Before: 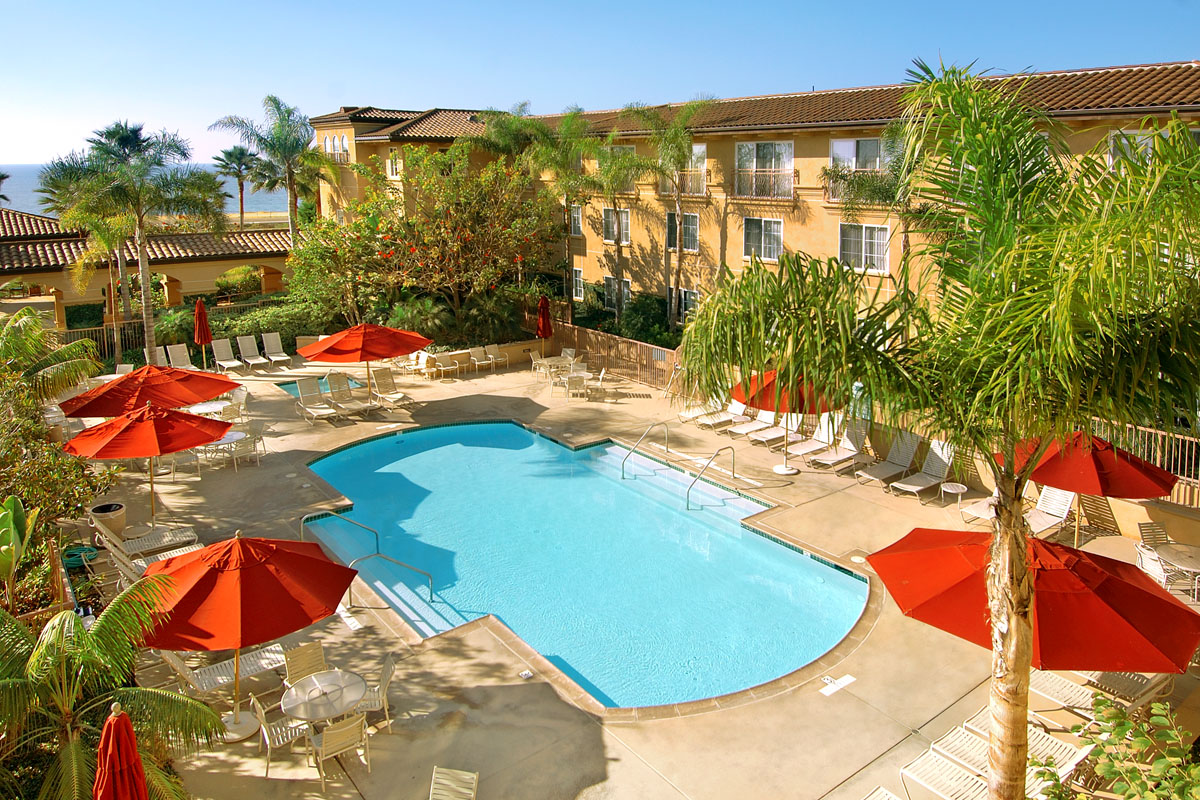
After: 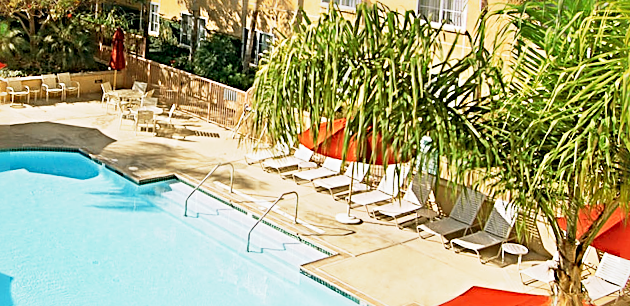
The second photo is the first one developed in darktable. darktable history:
crop: left 36.607%, top 34.735%, right 13.146%, bottom 30.611%
base curve: curves: ch0 [(0, 0) (0.088, 0.125) (0.176, 0.251) (0.354, 0.501) (0.613, 0.749) (1, 0.877)], preserve colors none
sharpen: radius 3.69, amount 0.928
exposure: exposure 0.161 EV, compensate highlight preservation false
rotate and perspective: rotation 4.1°, automatic cropping off
